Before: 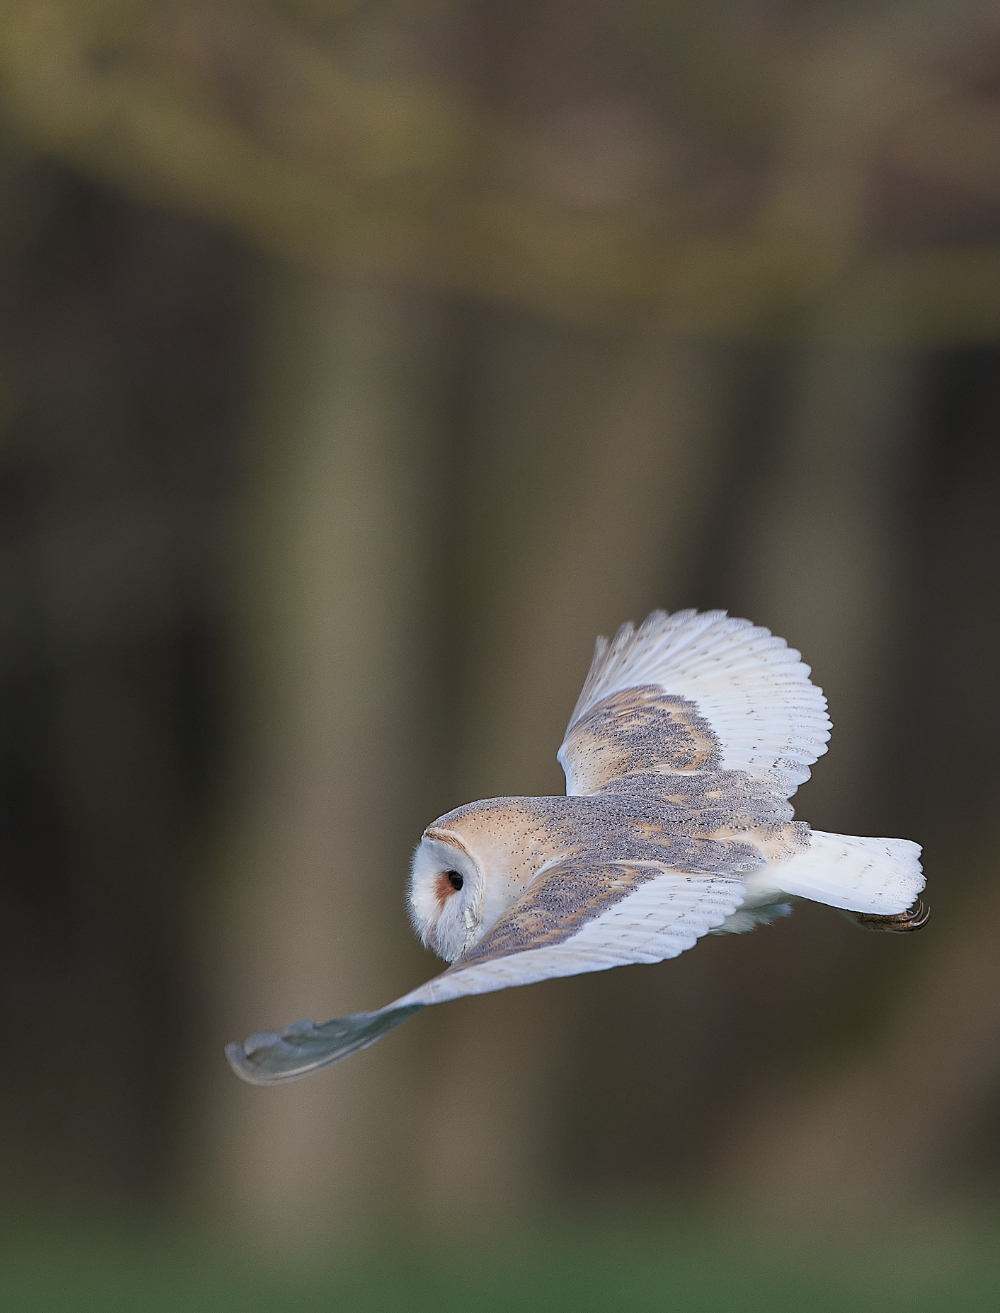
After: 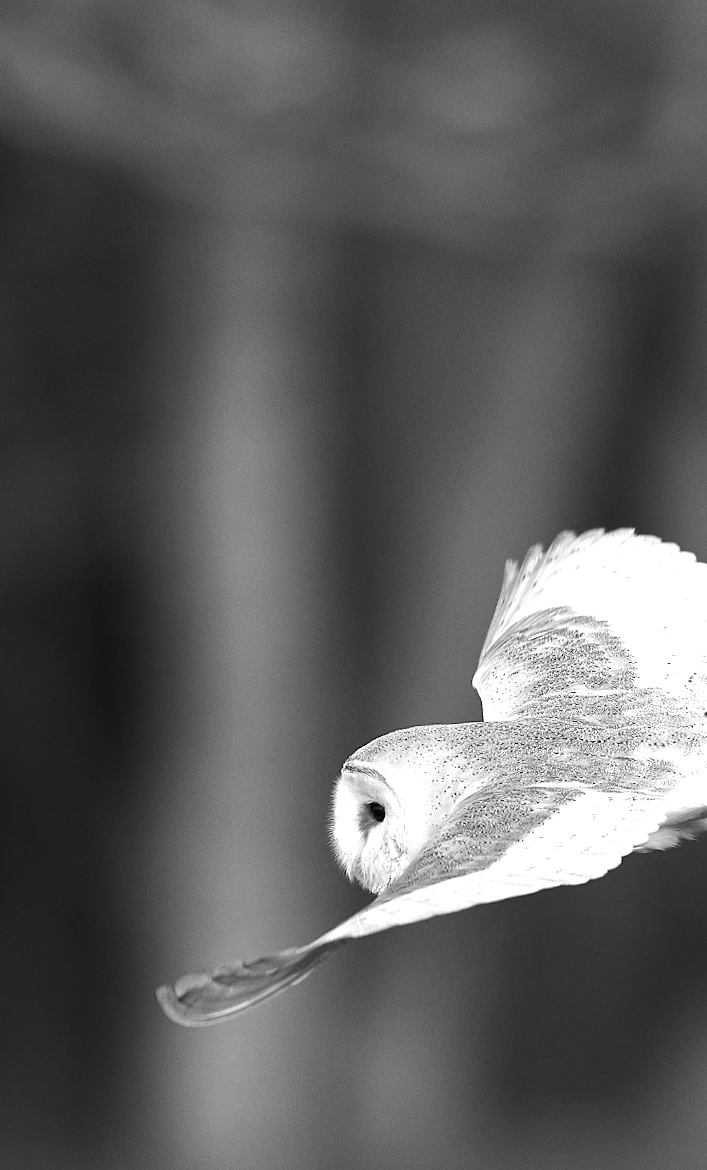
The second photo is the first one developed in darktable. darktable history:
monochrome: a -4.13, b 5.16, size 1
color calibration: output gray [0.21, 0.42, 0.37, 0], gray › normalize channels true, illuminant same as pipeline (D50), adaptation XYZ, x 0.346, y 0.359, gamut compression 0
crop and rotate: left 9.061%, right 20.142%
rotate and perspective: rotation -3°, crop left 0.031, crop right 0.968, crop top 0.07, crop bottom 0.93
exposure: black level correction 0.001, exposure 0.5 EV, compensate exposure bias true, compensate highlight preservation false
tone equalizer: -8 EV -0.75 EV, -7 EV -0.7 EV, -6 EV -0.6 EV, -5 EV -0.4 EV, -3 EV 0.4 EV, -2 EV 0.6 EV, -1 EV 0.7 EV, +0 EV 0.75 EV, edges refinement/feathering 500, mask exposure compensation -1.57 EV, preserve details no
color correction: highlights a* 7.34, highlights b* 4.37
white balance: red 1.009, blue 1.027
